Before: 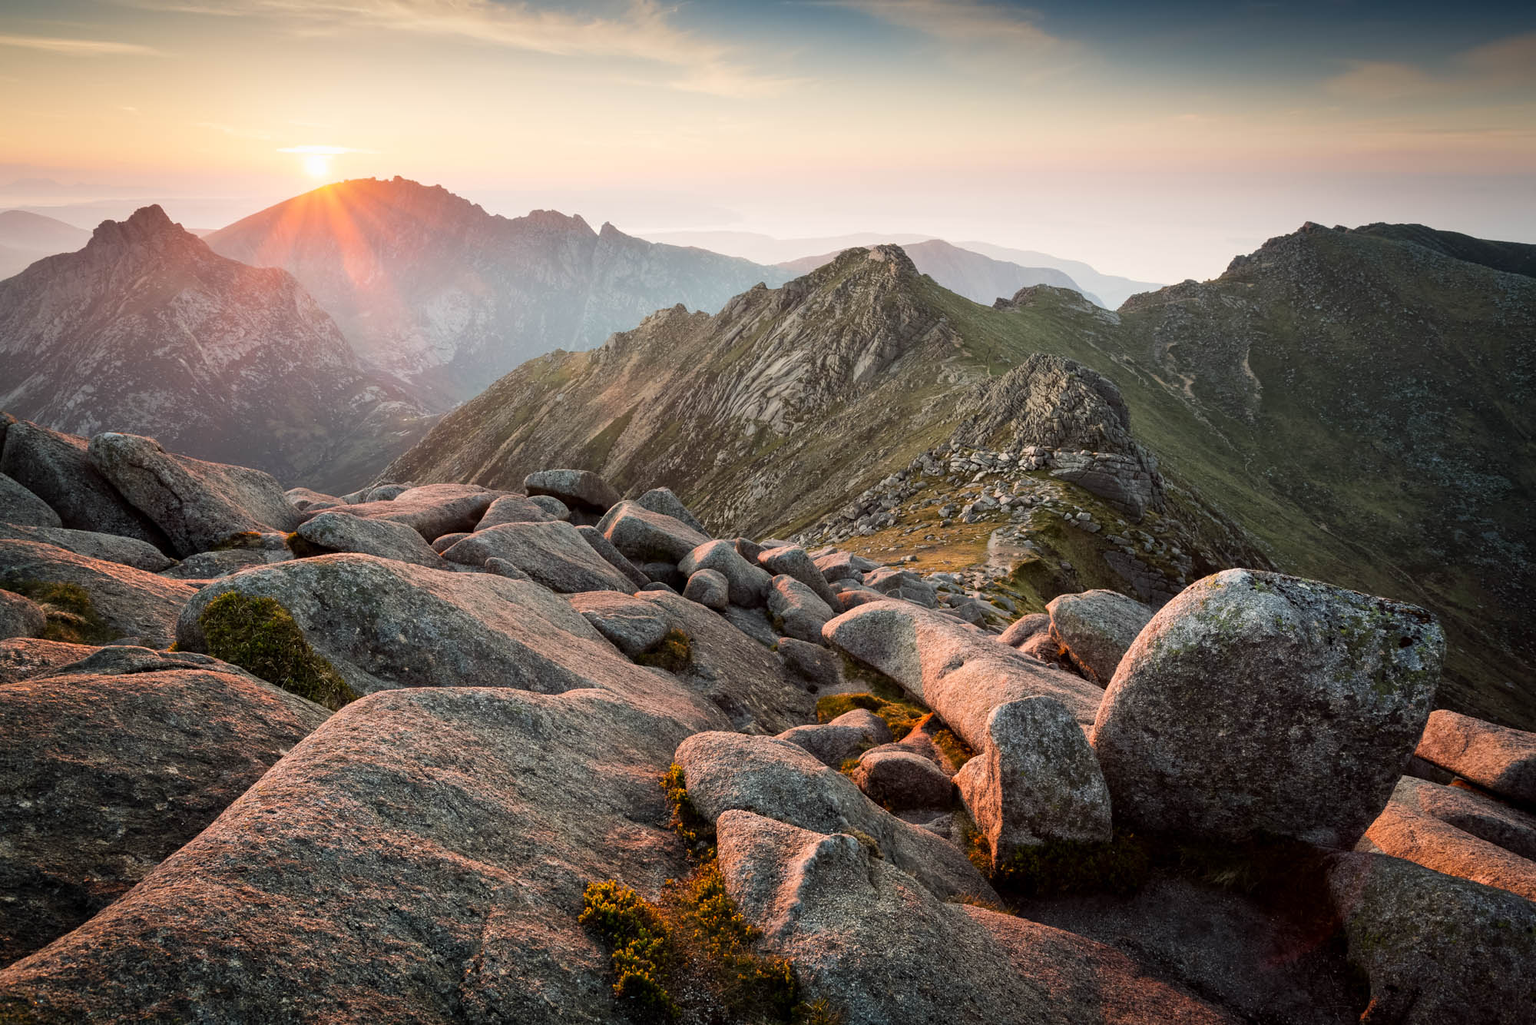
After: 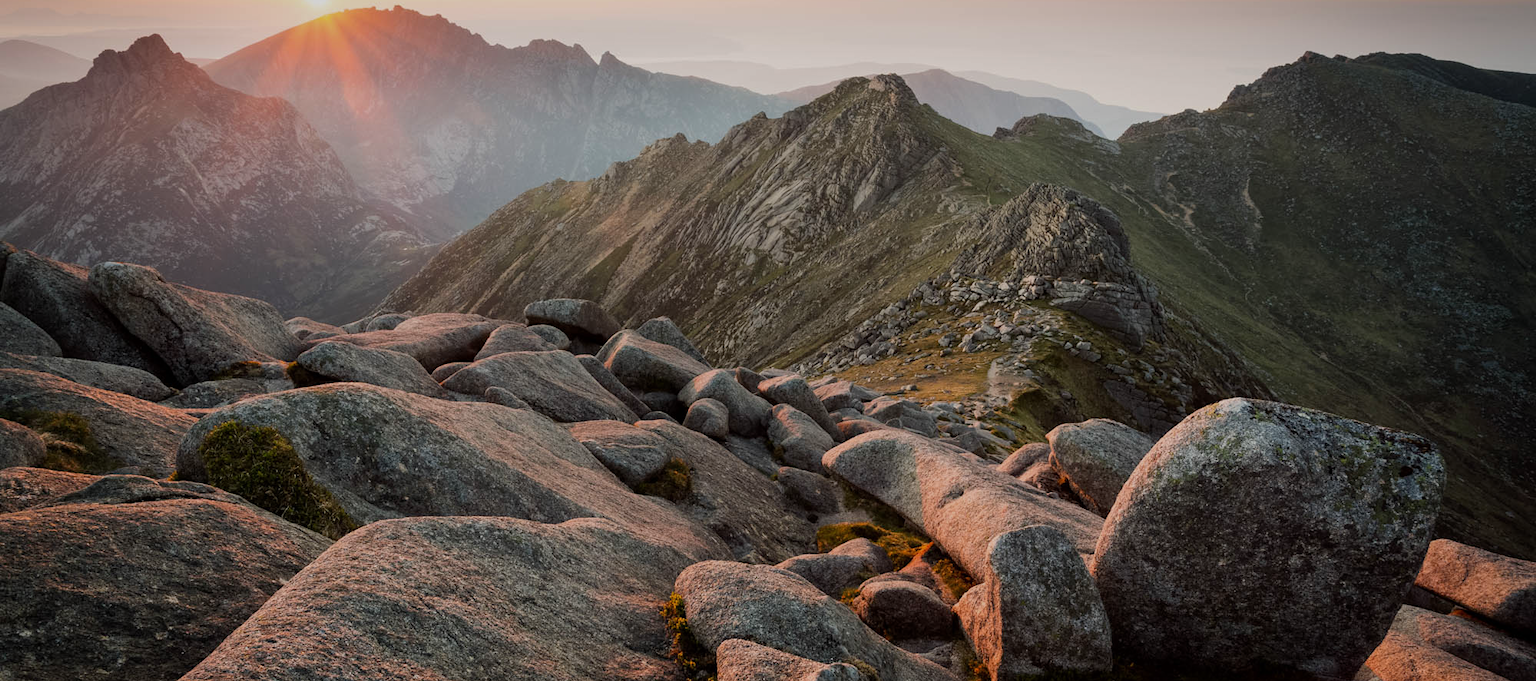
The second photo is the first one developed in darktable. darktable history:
exposure: exposure -0.591 EV, compensate highlight preservation false
crop: top 16.649%, bottom 16.714%
